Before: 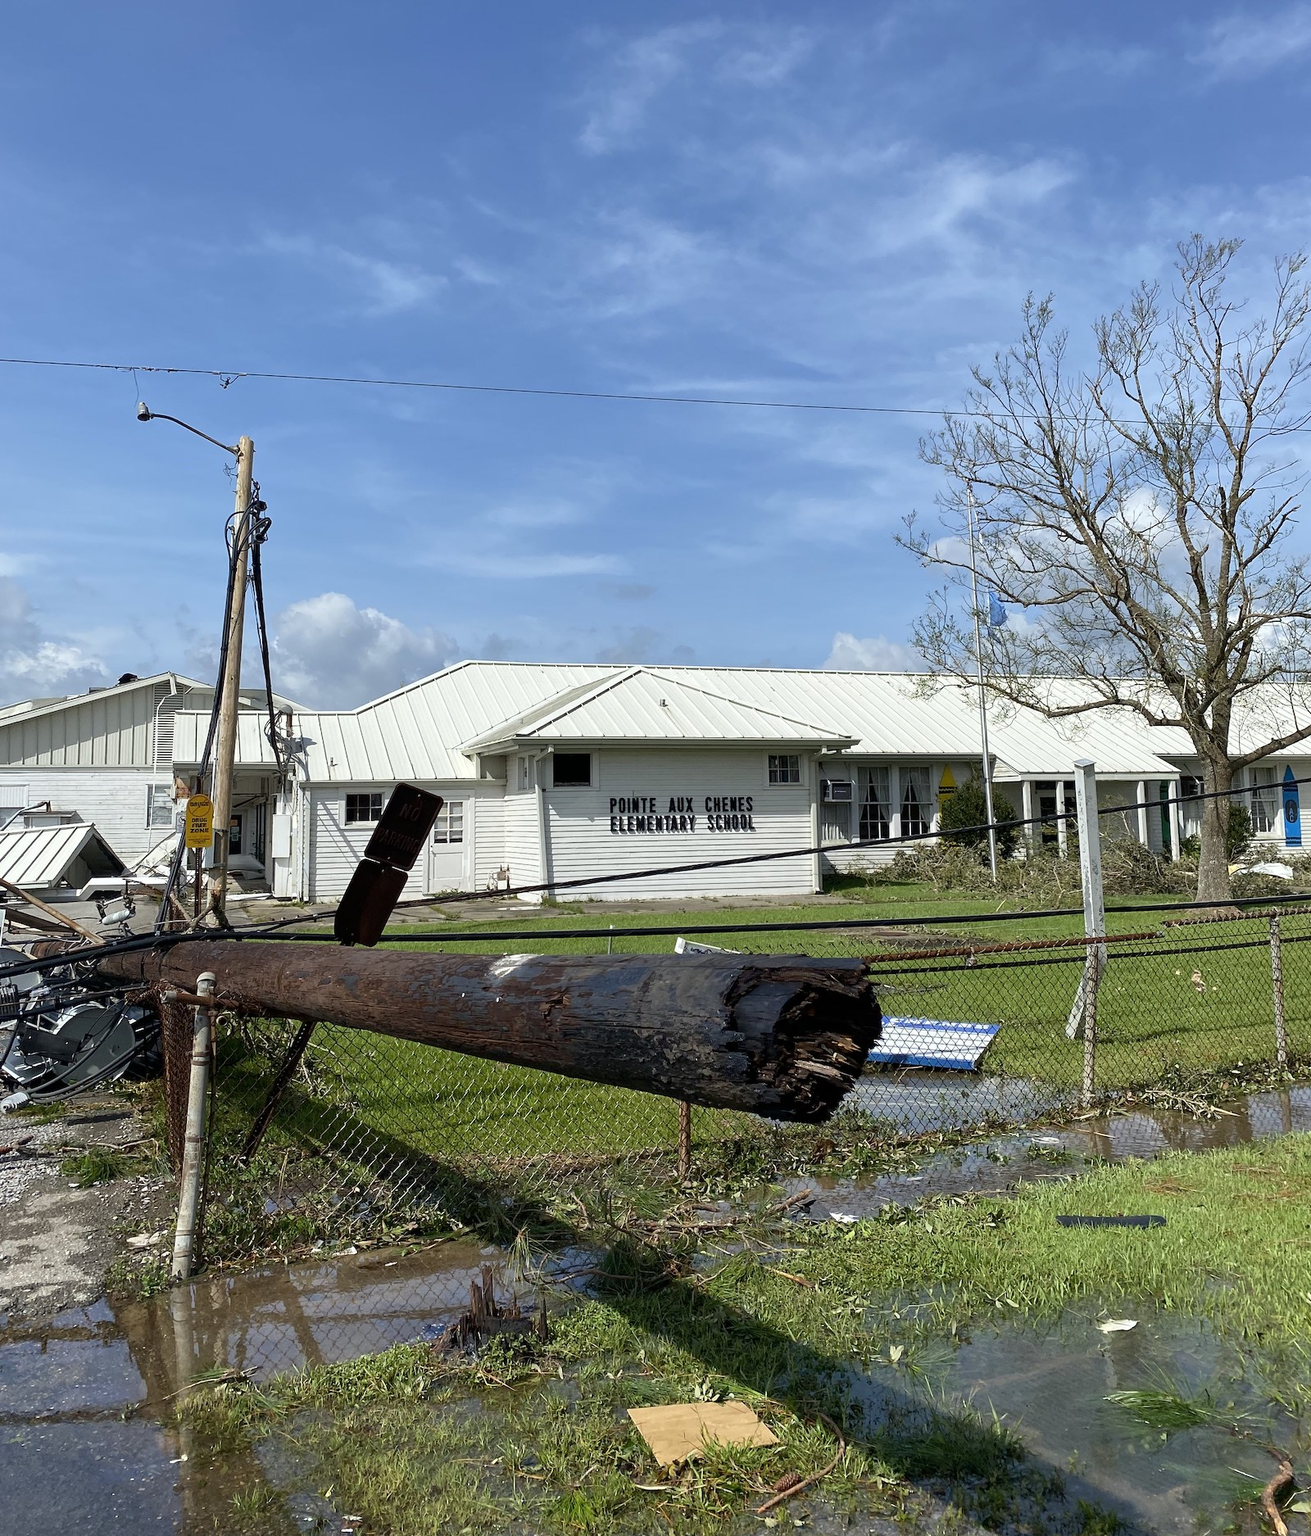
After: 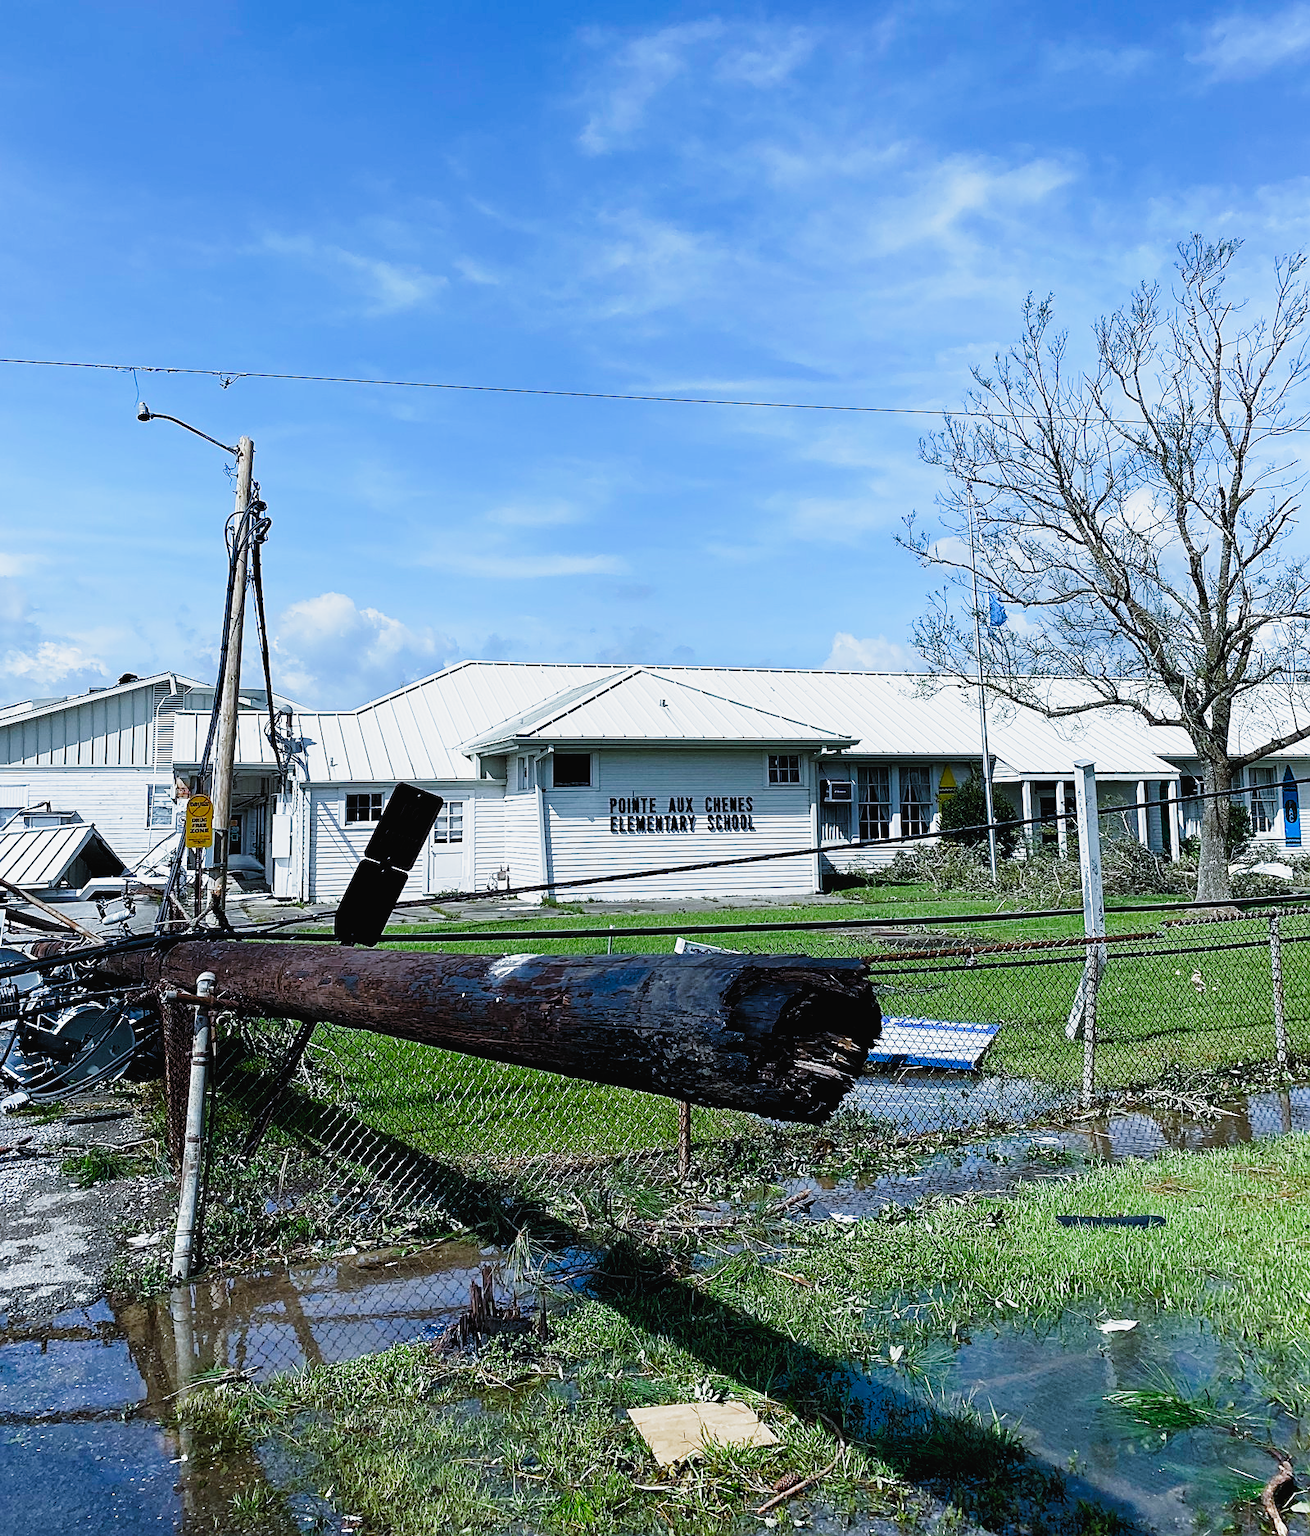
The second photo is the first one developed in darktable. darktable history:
color calibration: gray › normalize channels true, illuminant custom, x 0.388, y 0.387, temperature 3830.99 K, gamut compression 0.013
tone curve: curves: ch0 [(0, 0.018) (0.036, 0.038) (0.15, 0.131) (0.27, 0.247) (0.545, 0.561) (0.761, 0.761) (1, 0.919)]; ch1 [(0, 0) (0.179, 0.173) (0.322, 0.32) (0.429, 0.431) (0.502, 0.5) (0.519, 0.522) (0.562, 0.588) (0.625, 0.67) (0.711, 0.745) (1, 1)]; ch2 [(0, 0) (0.29, 0.295) (0.404, 0.436) (0.497, 0.499) (0.521, 0.523) (0.561, 0.605) (0.657, 0.655) (0.712, 0.764) (1, 1)], preserve colors none
sharpen: on, module defaults
filmic rgb: black relative exposure -4.96 EV, white relative exposure 2.82 EV, hardness 3.73, preserve chrominance no, color science v4 (2020), contrast in shadows soft
shadows and highlights: shadows -1.1, highlights 40.8, highlights color adjustment 77.54%
levels: white 99.89%, levels [0, 0.48, 0.961]
